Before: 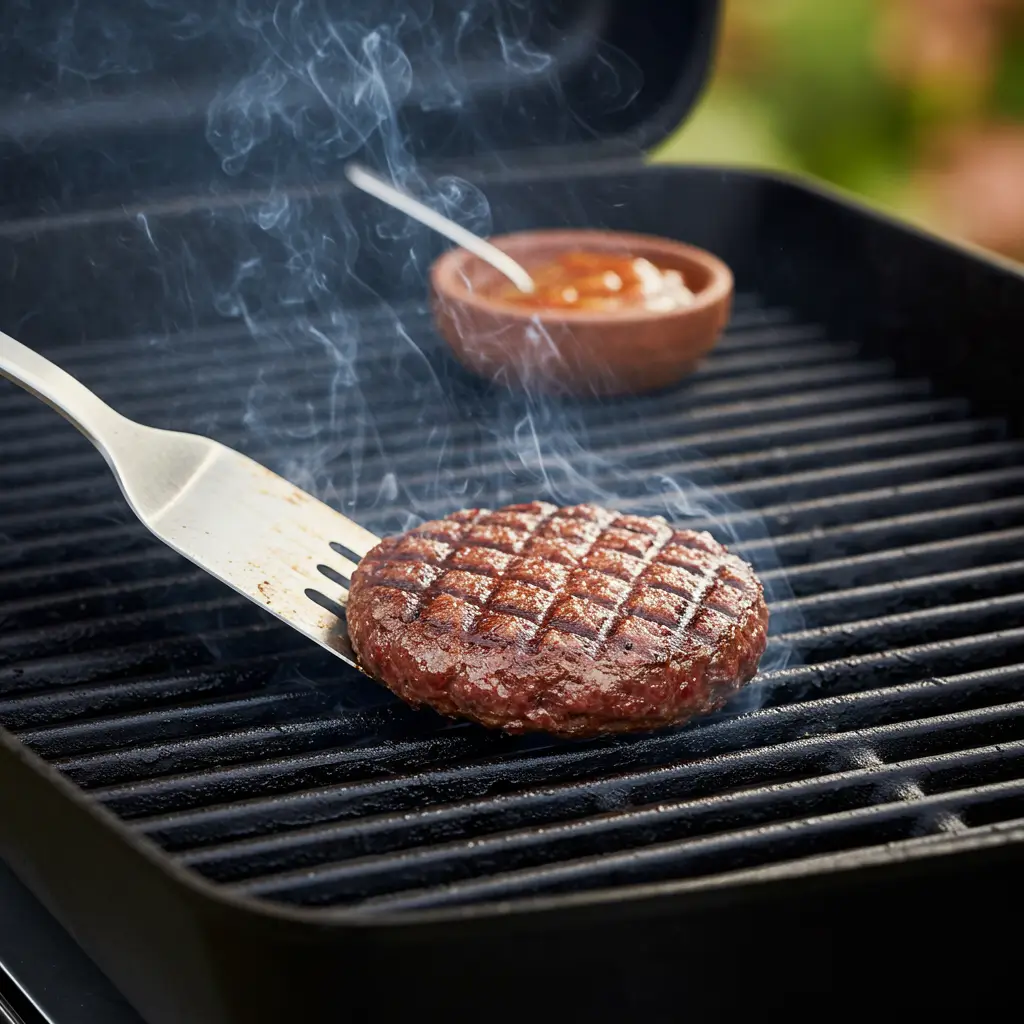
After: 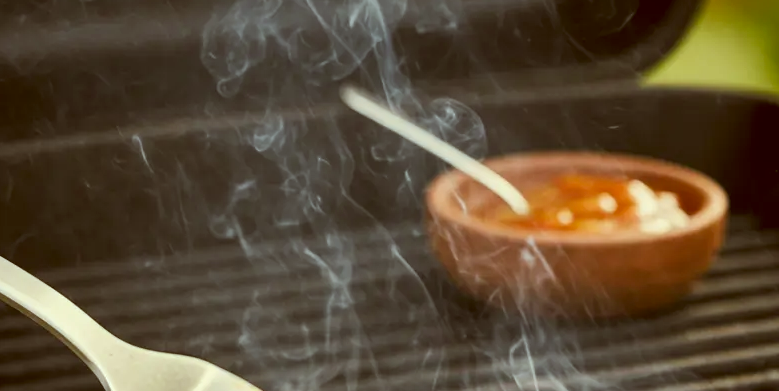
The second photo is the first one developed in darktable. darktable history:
levels: levels [0.026, 0.507, 0.987]
color correction: highlights a* -5.59, highlights b* 9.79, shadows a* 9.28, shadows b* 24.77
crop: left 0.538%, top 7.637%, right 23.31%, bottom 54.113%
